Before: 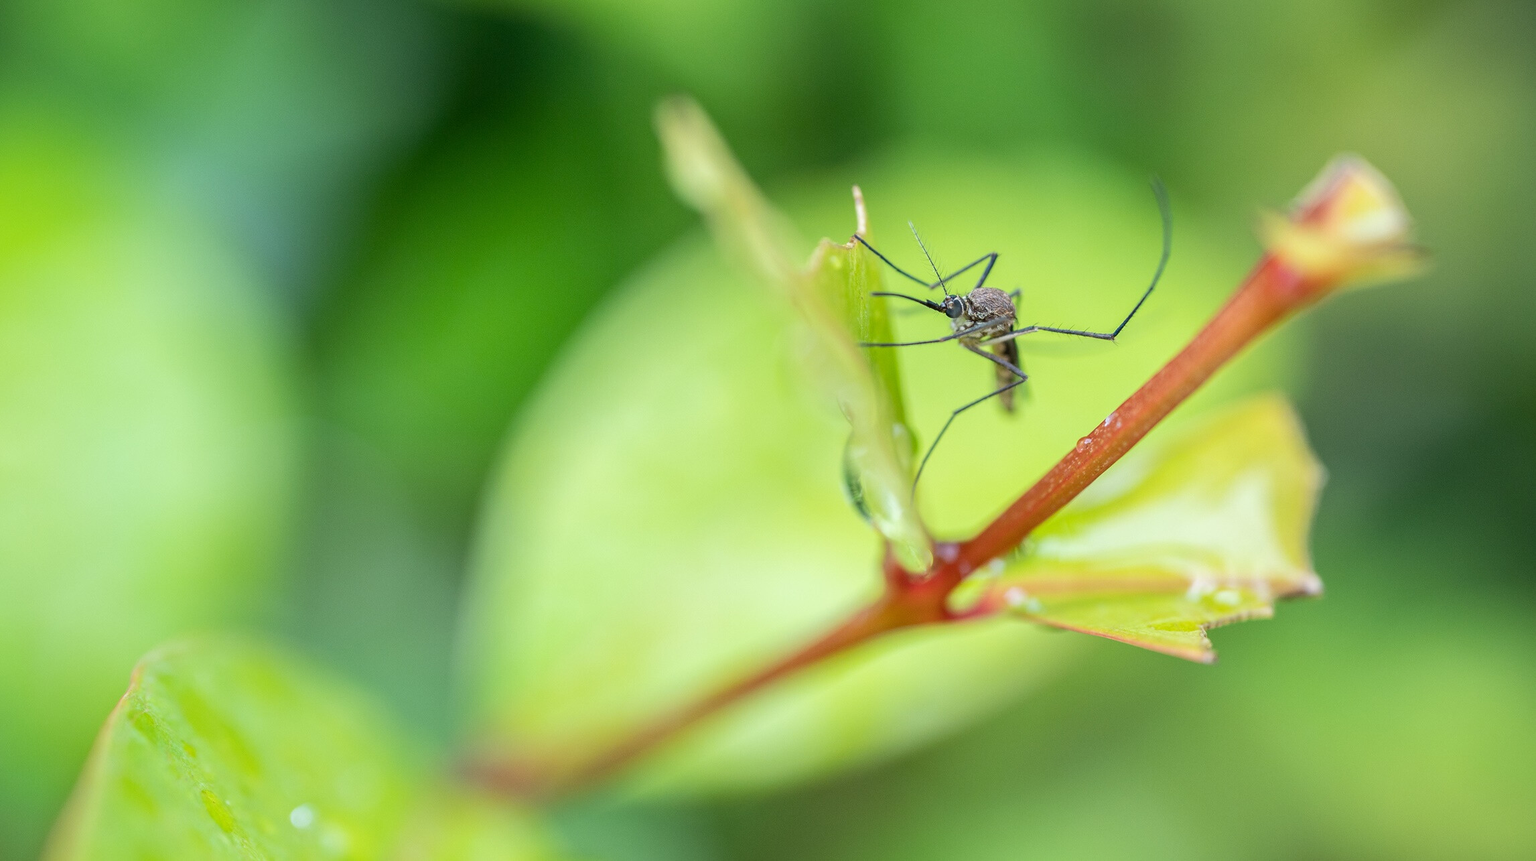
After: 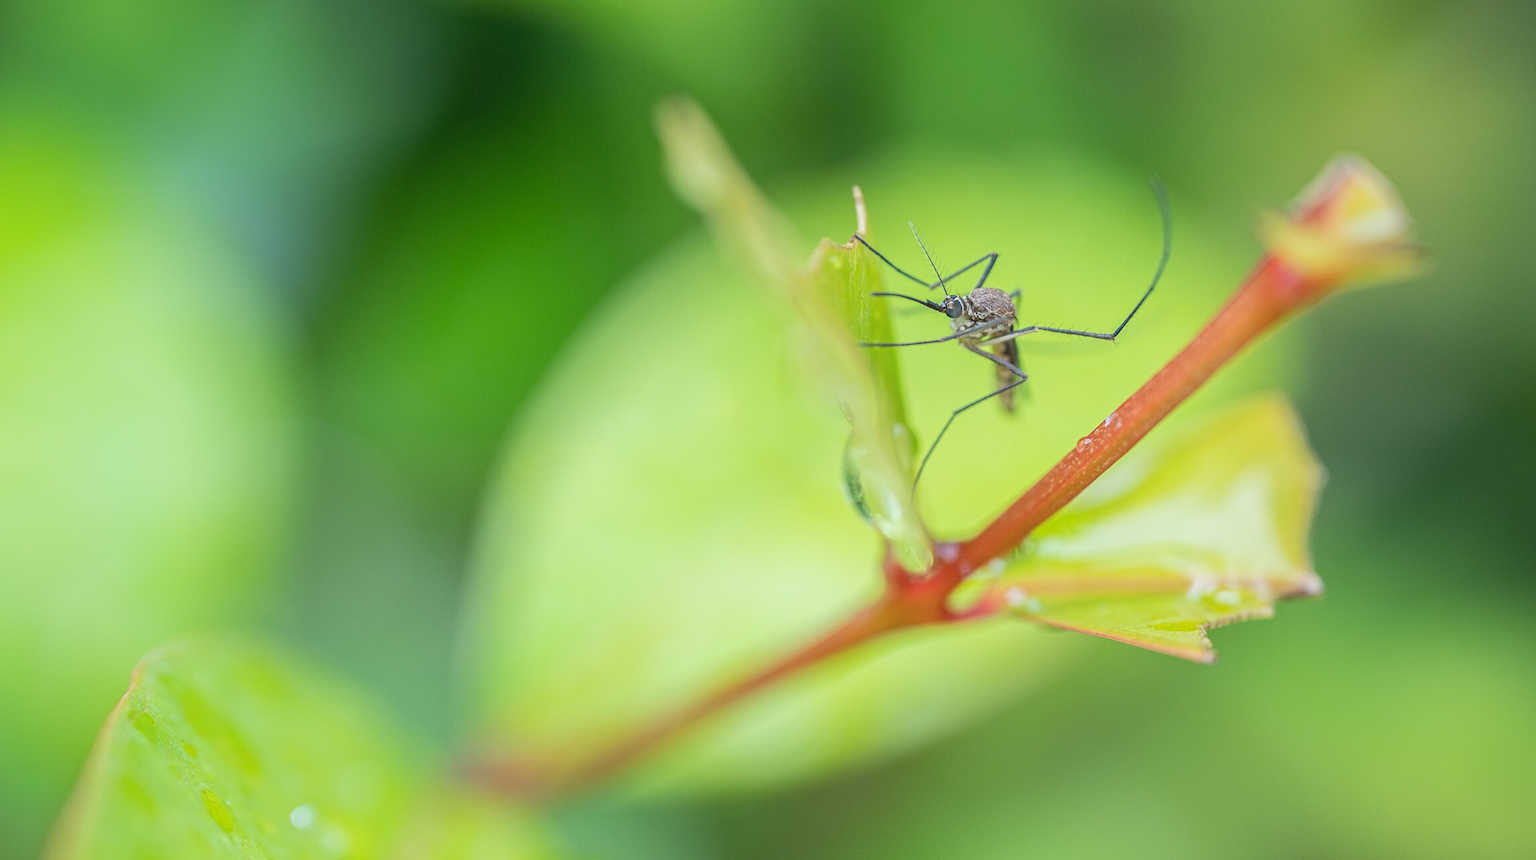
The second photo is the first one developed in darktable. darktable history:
contrast equalizer: octaves 7, y [[0.439, 0.44, 0.442, 0.457, 0.493, 0.498], [0.5 ×6], [0.5 ×6], [0 ×6], [0 ×6]]
